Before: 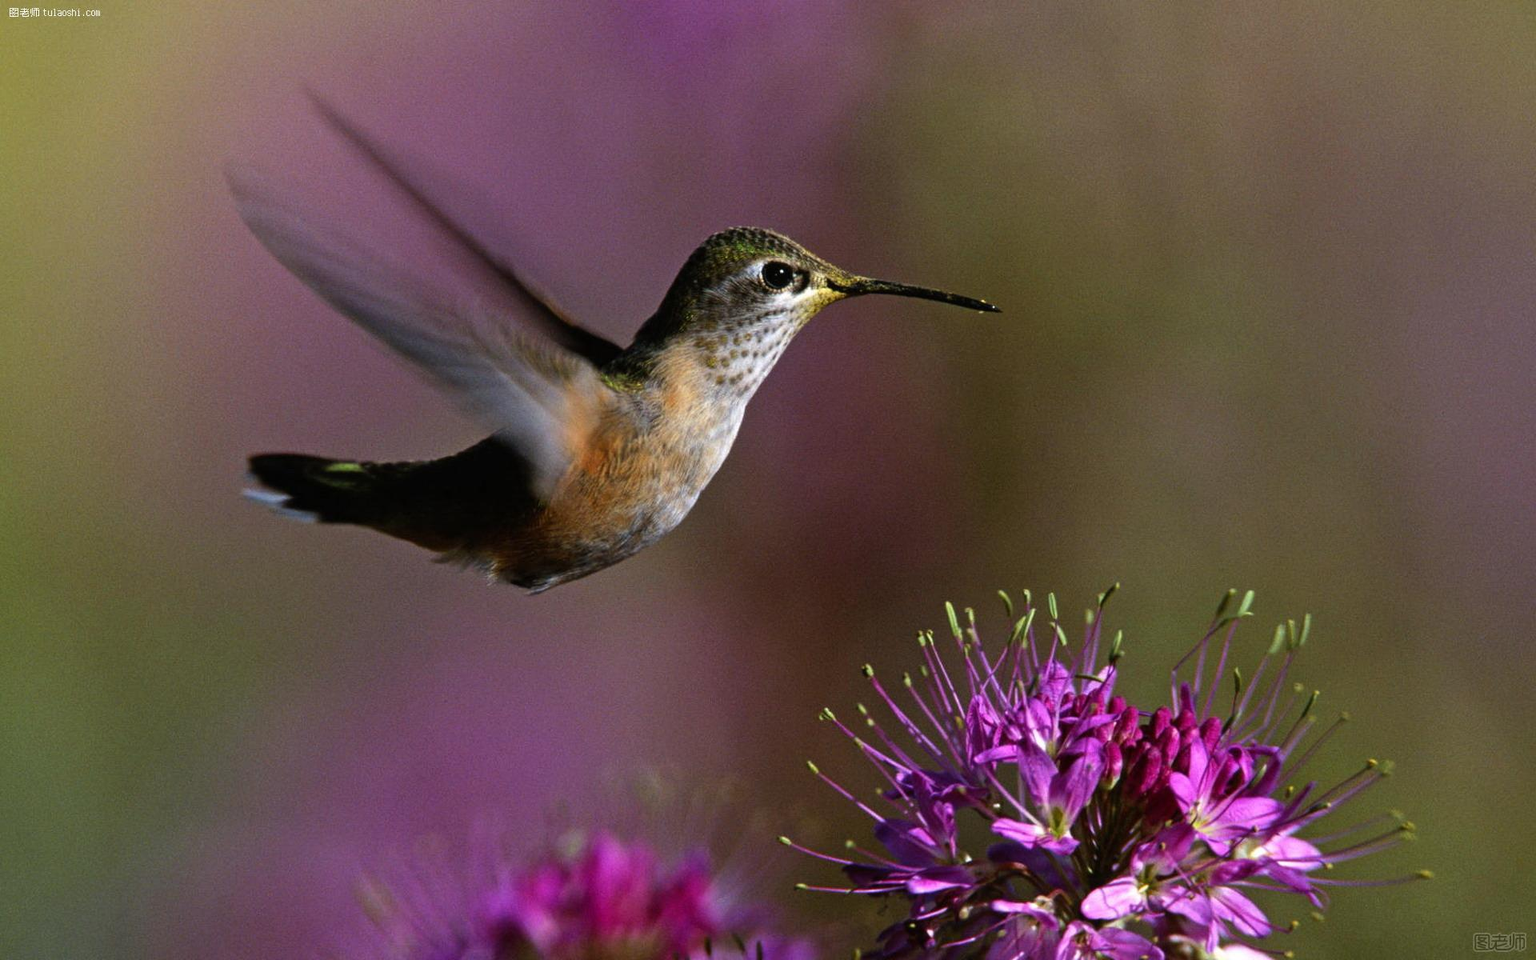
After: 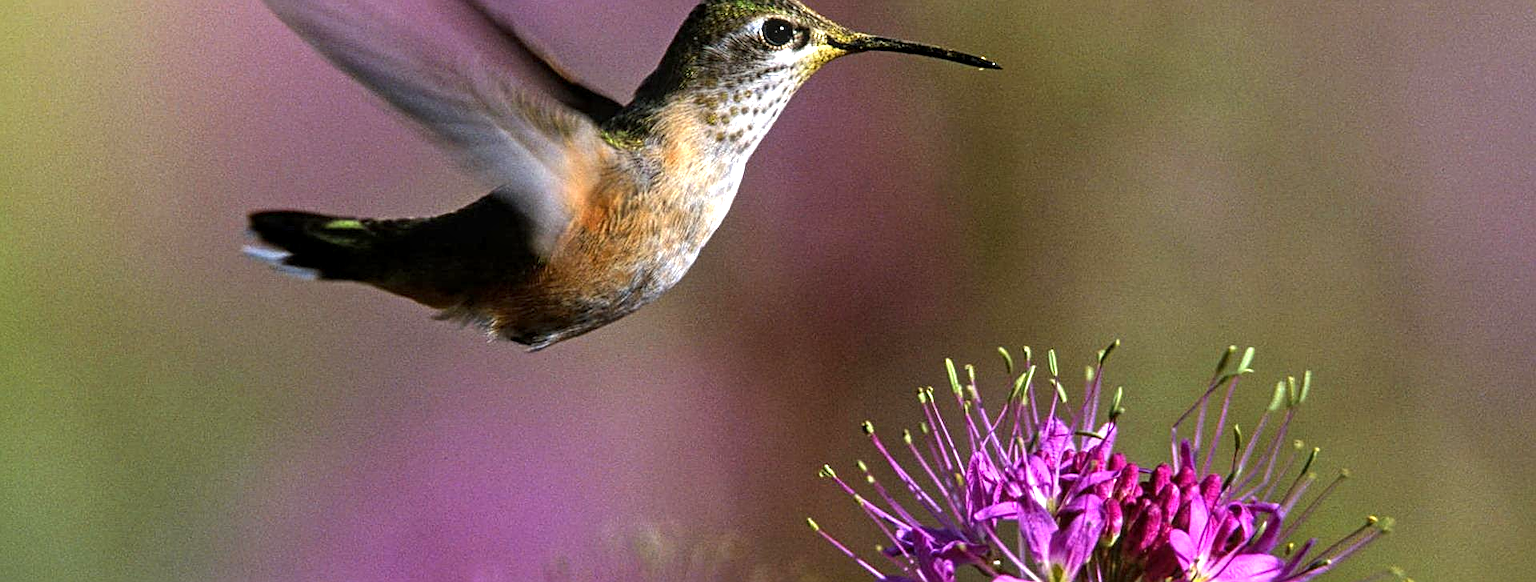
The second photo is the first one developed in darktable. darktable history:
exposure: black level correction 0, exposure 0.877 EV, compensate exposure bias true, compensate highlight preservation false
crop and rotate: top 25.357%, bottom 13.942%
local contrast: on, module defaults
sharpen: on, module defaults
